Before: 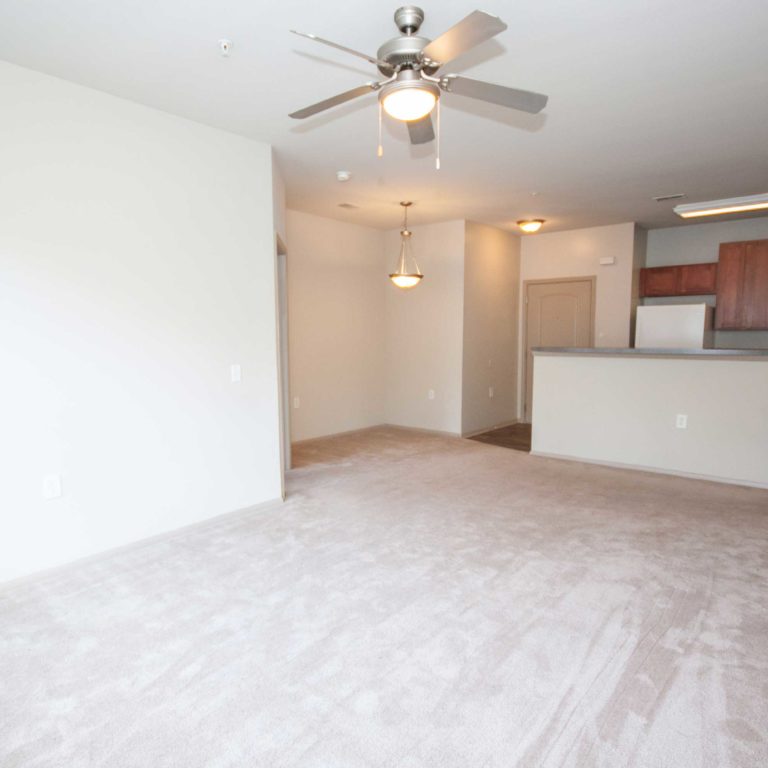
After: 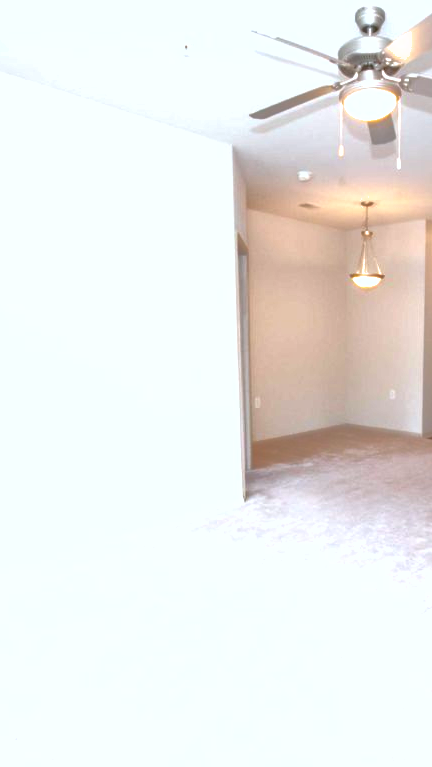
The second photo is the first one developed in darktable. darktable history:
shadows and highlights: on, module defaults
color correction: highlights a* -0.772, highlights b* -8.92
exposure: exposure 0.6 EV, compensate highlight preservation false
crop: left 5.114%, right 38.589%
